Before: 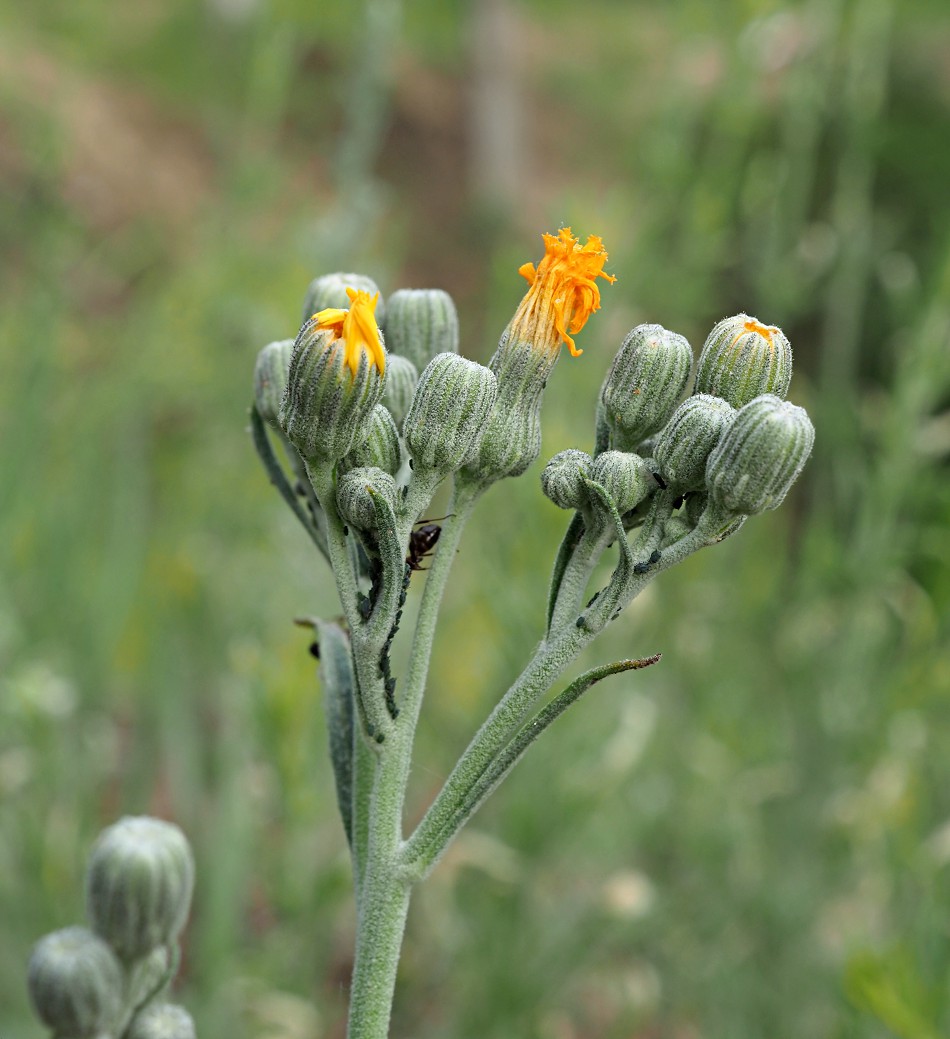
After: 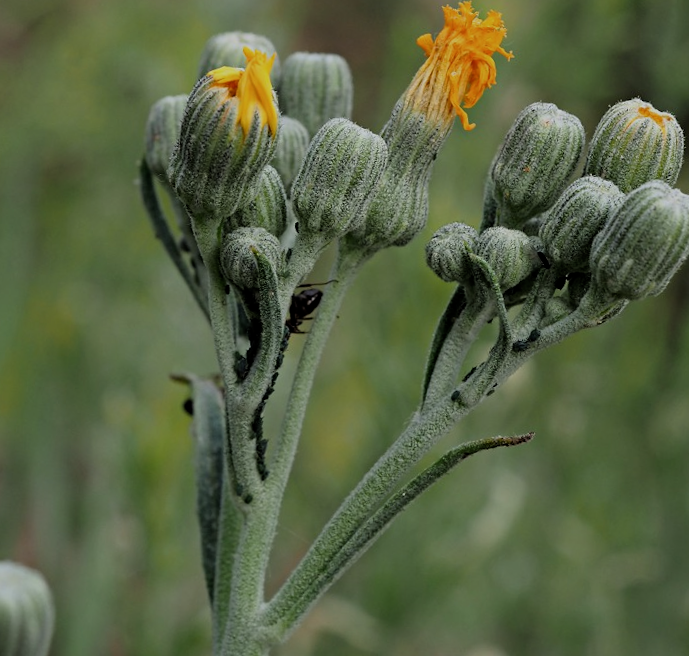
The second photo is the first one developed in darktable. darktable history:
exposure: black level correction 0, exposure -0.805 EV, compensate highlight preservation false
filmic rgb: black relative exposure -12.8 EV, white relative exposure 2.8 EV, target black luminance 0%, hardness 8.56, latitude 69.83%, contrast 1.135, shadows ↔ highlights balance -1.09%
crop and rotate: angle -3.71°, left 9.893%, top 20.574%, right 12.506%, bottom 11.892%
